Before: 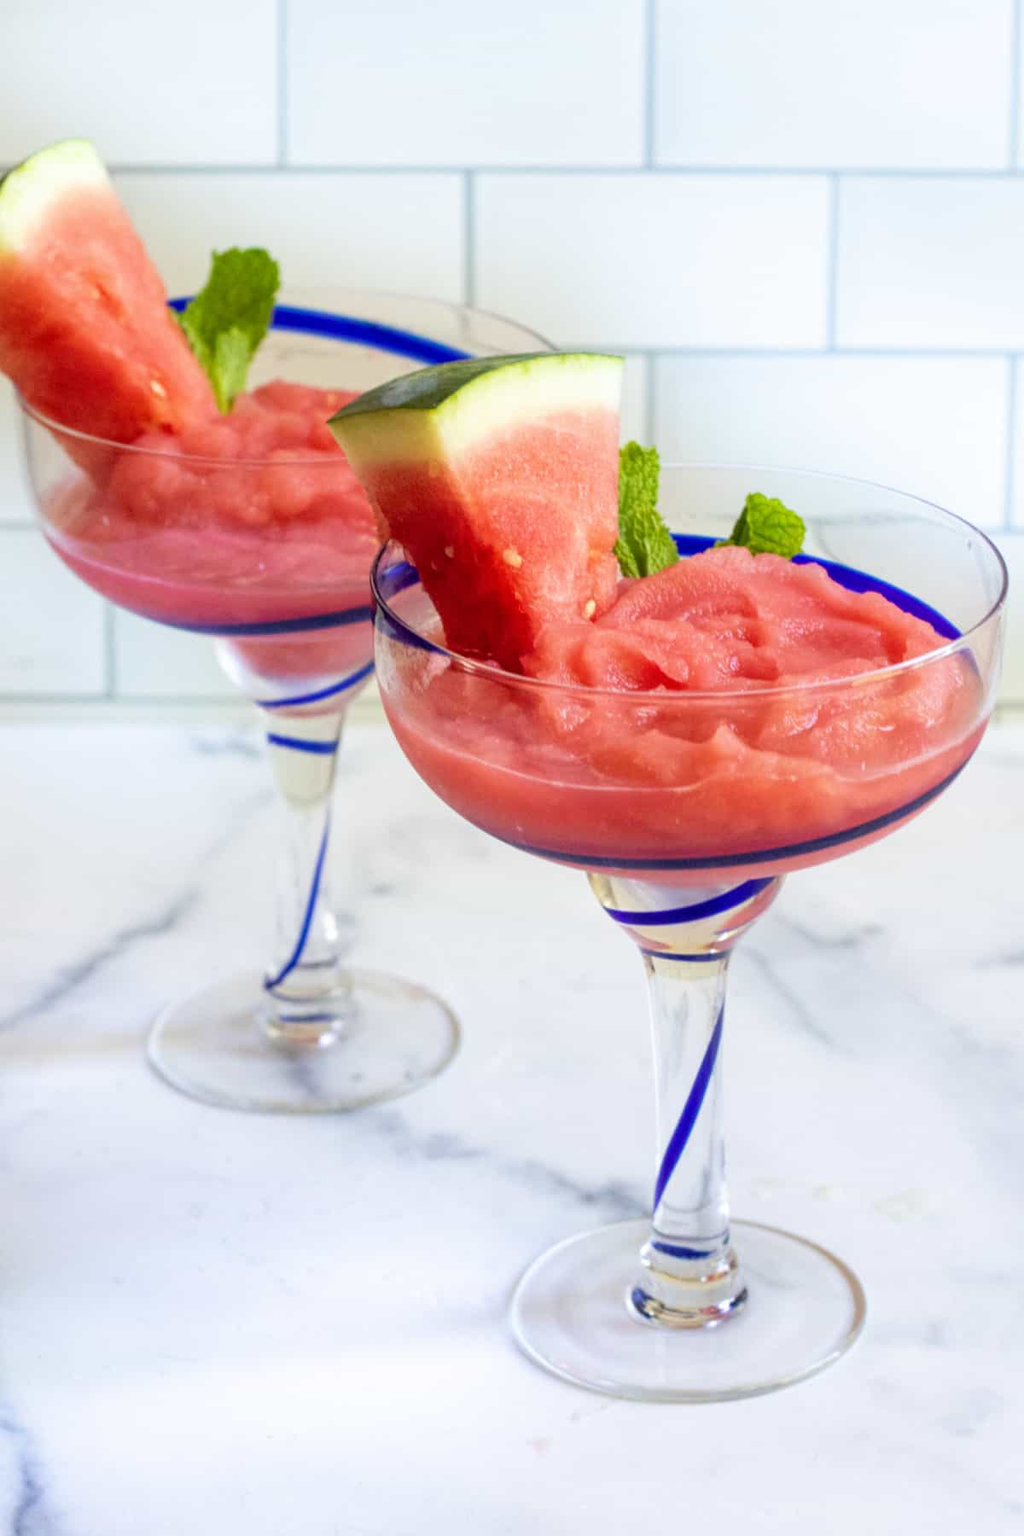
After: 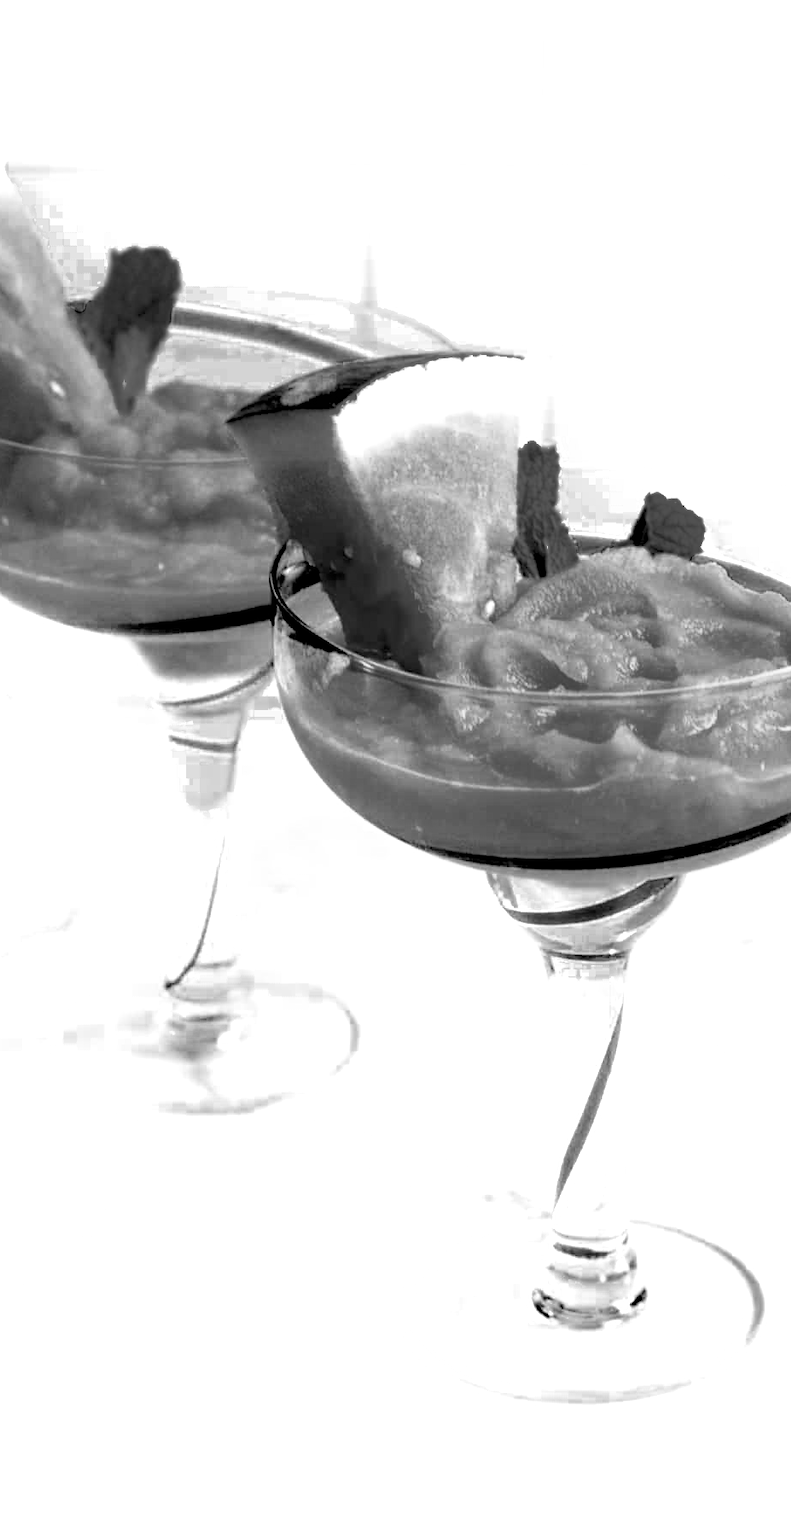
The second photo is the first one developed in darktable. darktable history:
color zones: curves: ch0 [(0.287, 0.048) (0.493, 0.484) (0.737, 0.816)]; ch1 [(0, 0) (0.143, 0) (0.286, 0) (0.429, 0) (0.571, 0) (0.714, 0) (0.857, 0)]
crop: left 9.885%, right 12.851%
filmic rgb: black relative exposure -1.11 EV, white relative exposure 2.1 EV, hardness 1.57, contrast 2.239, color science v6 (2022), iterations of high-quality reconstruction 0
